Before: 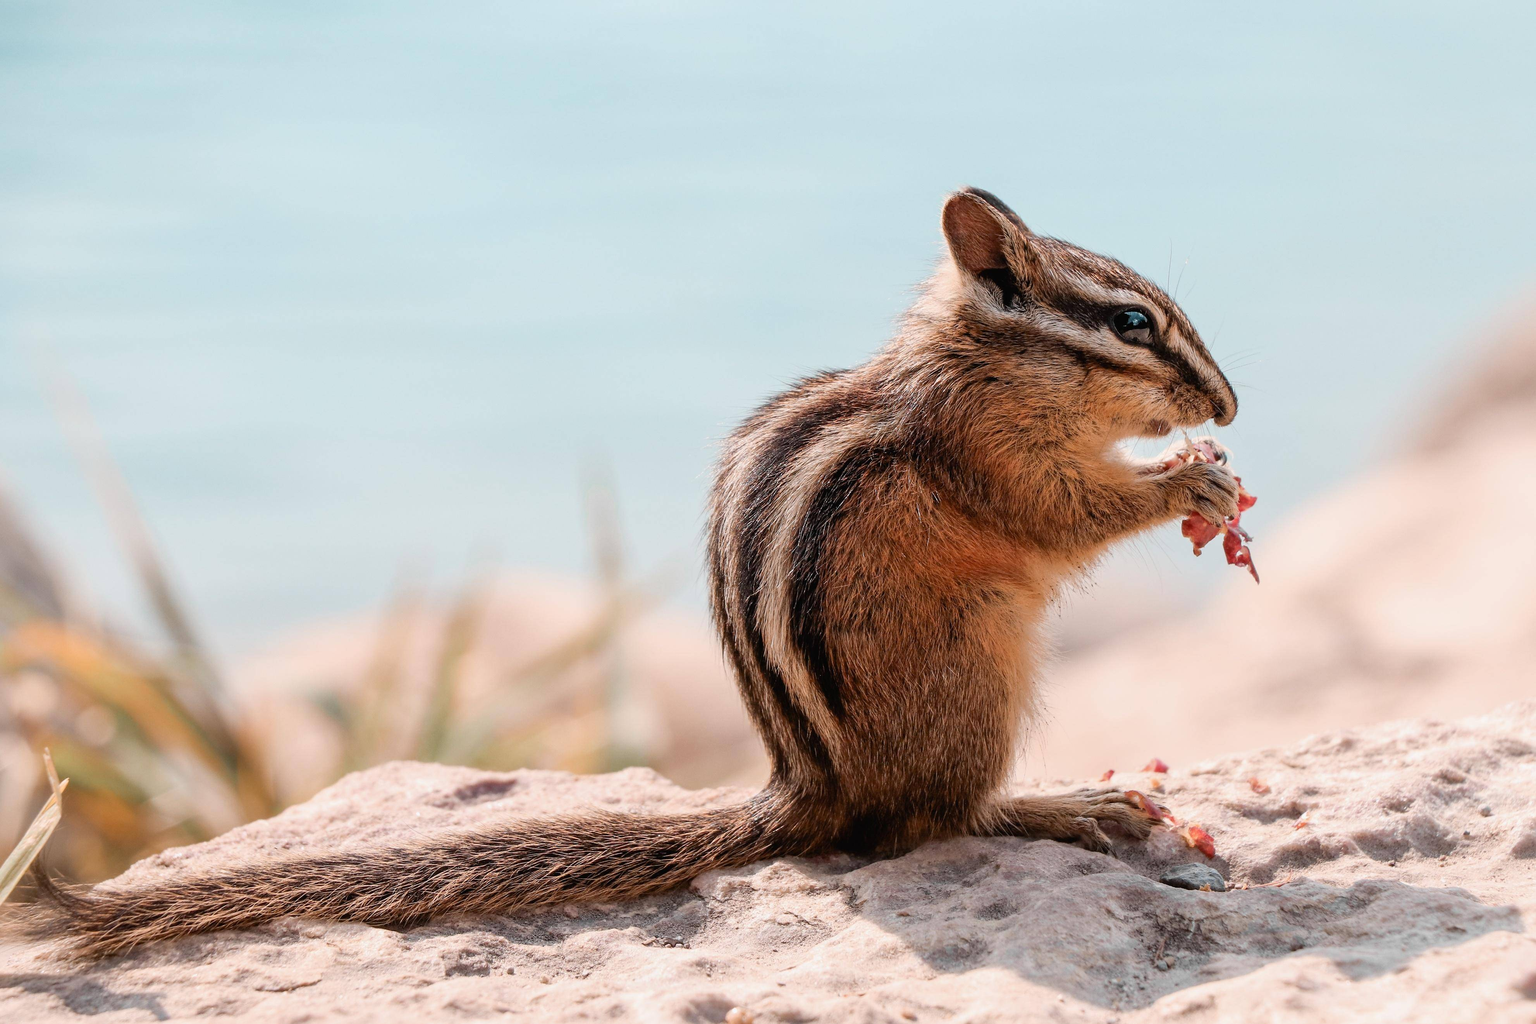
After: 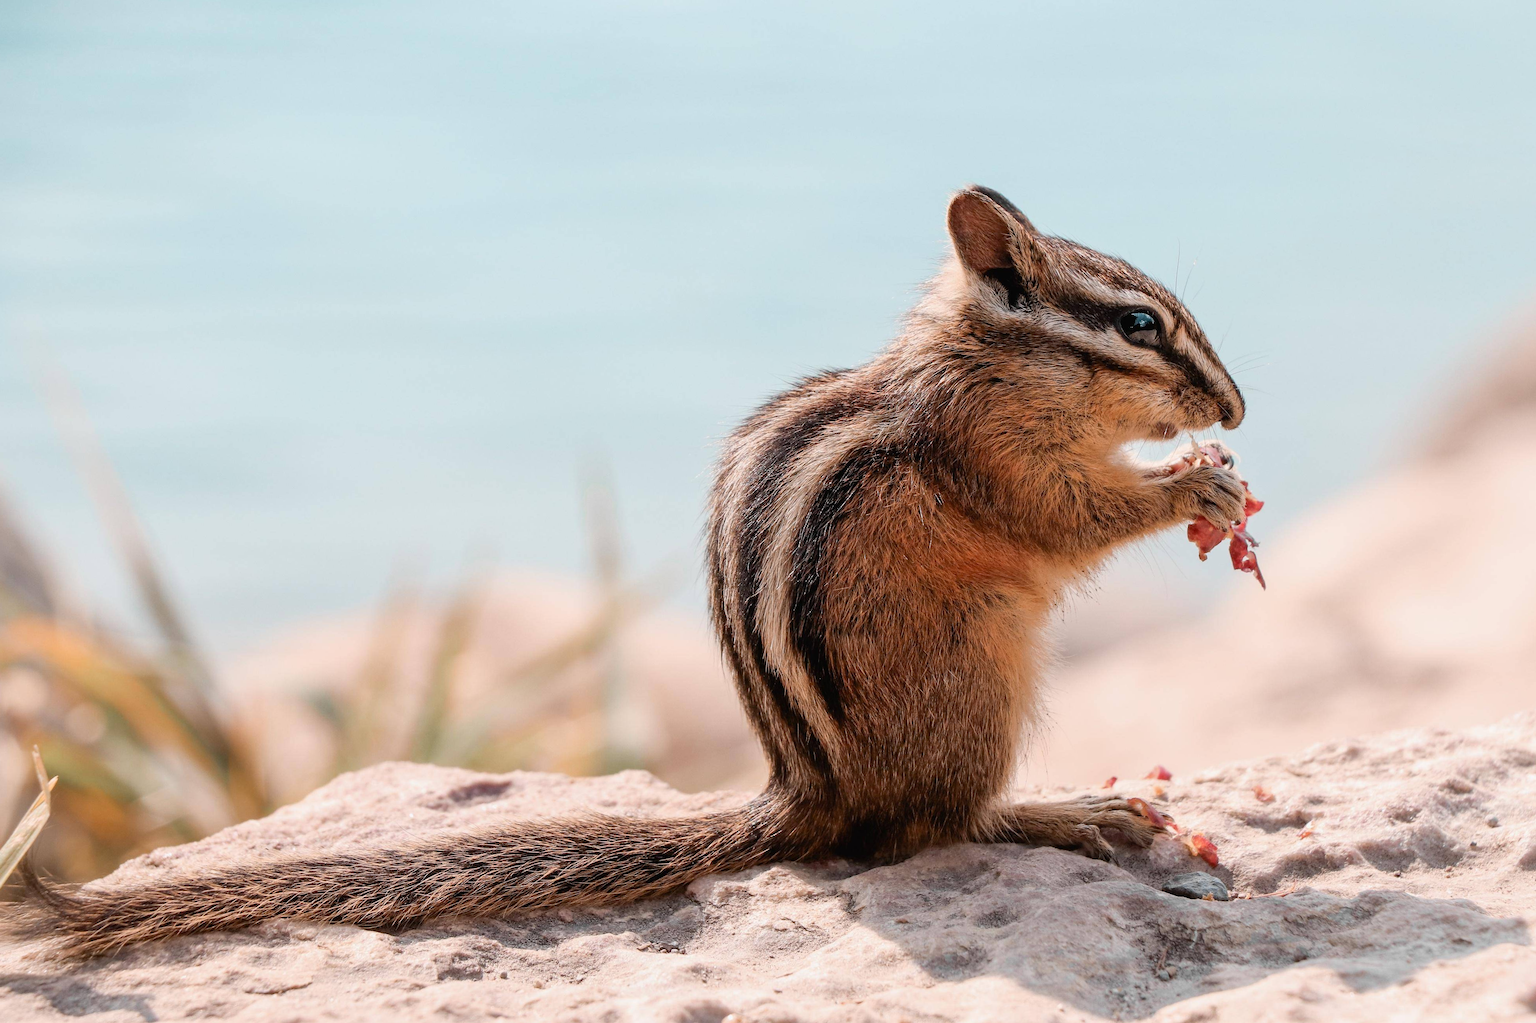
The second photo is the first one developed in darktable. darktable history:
crop and rotate: angle -0.494°
